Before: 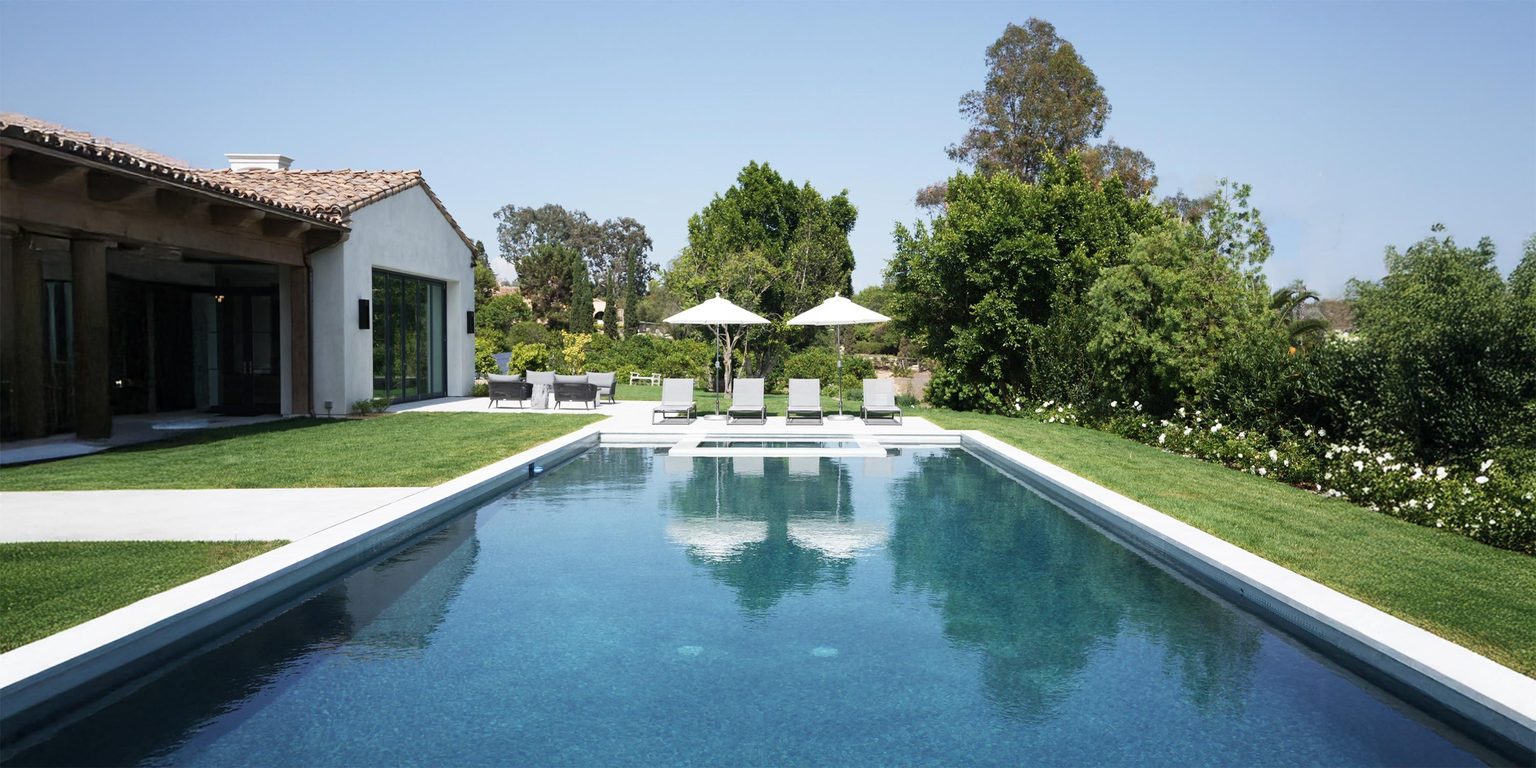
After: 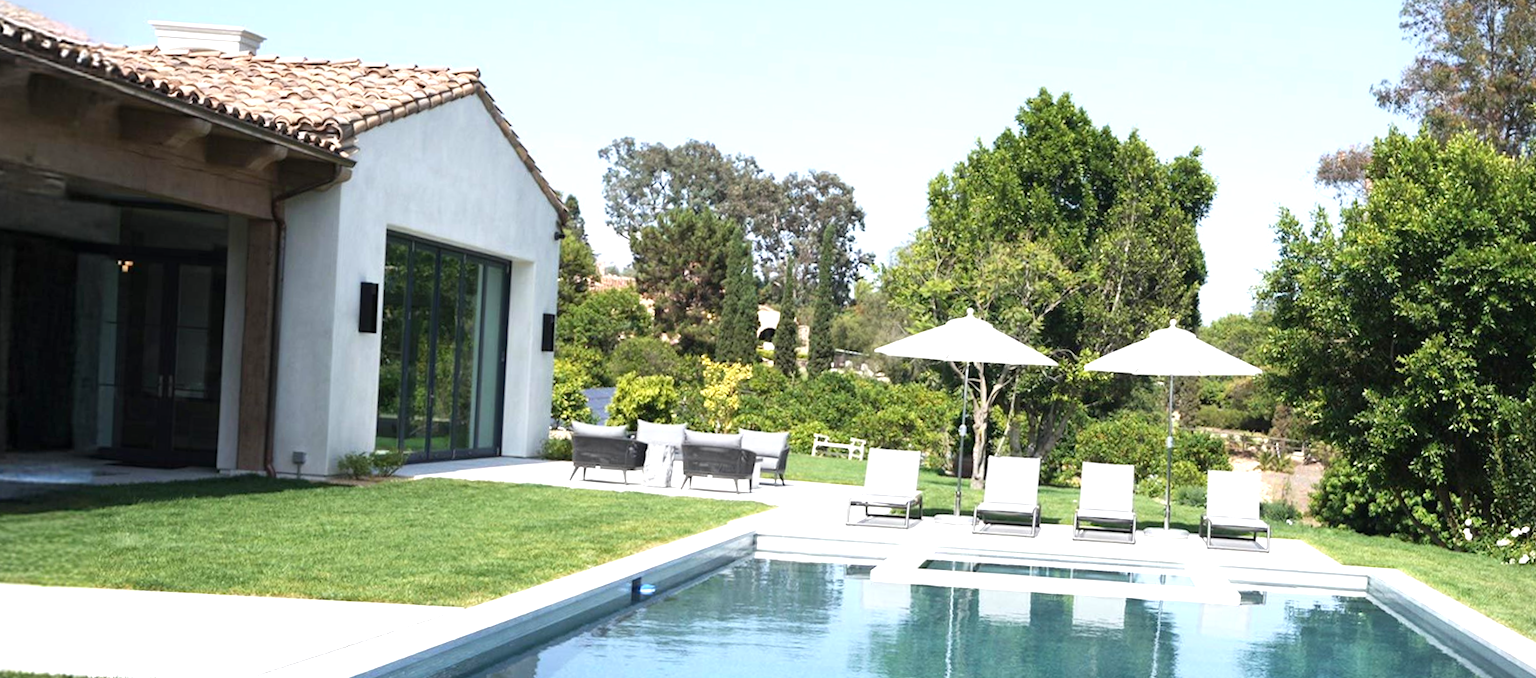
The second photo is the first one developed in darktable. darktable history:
exposure: black level correction 0, exposure 0.7 EV, compensate exposure bias true, compensate highlight preservation false
crop and rotate: angle -4.99°, left 2.122%, top 6.945%, right 27.566%, bottom 30.519%
vignetting: fall-off start 100%, brightness -0.282, width/height ratio 1.31
rotate and perspective: rotation -1.42°, crop left 0.016, crop right 0.984, crop top 0.035, crop bottom 0.965
